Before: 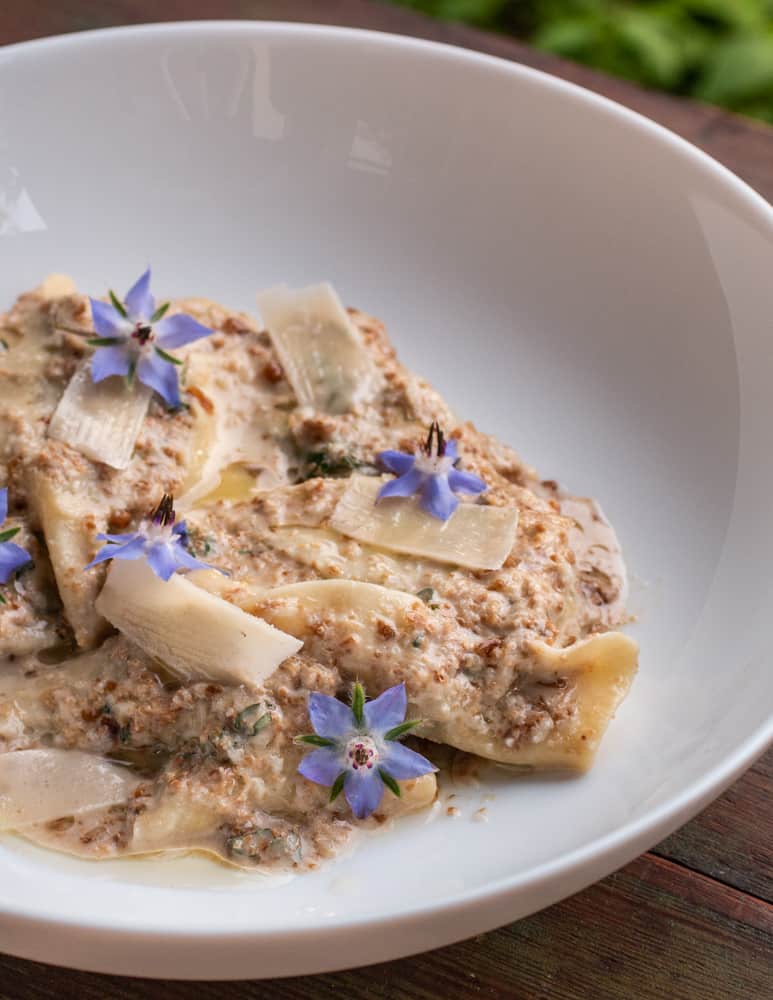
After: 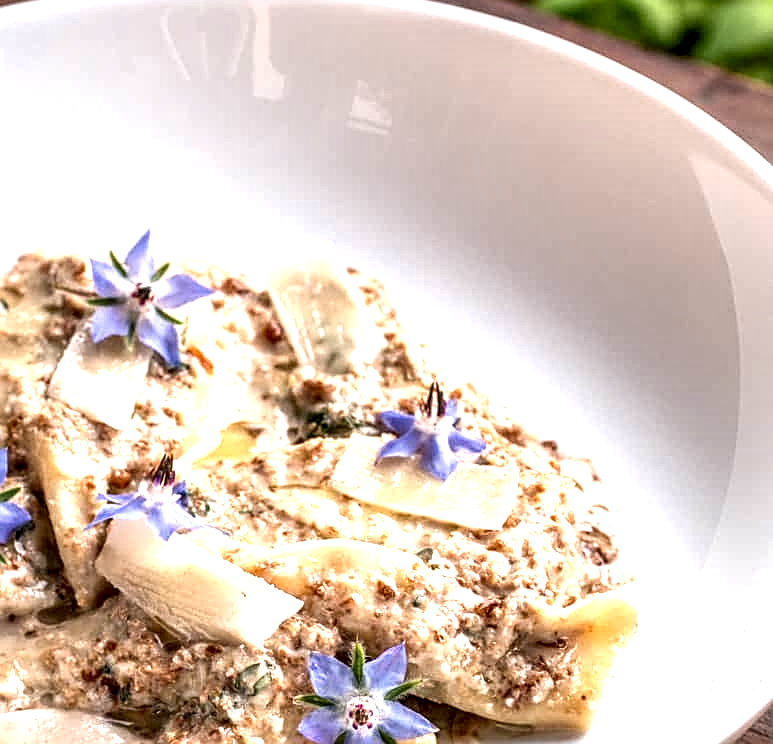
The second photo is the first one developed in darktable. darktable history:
sharpen: on, module defaults
local contrast: highlights 60%, shadows 61%, detail 160%
crop: top 4.083%, bottom 21.475%
tone equalizer: on, module defaults
exposure: black level correction 0, exposure 1.099 EV, compensate highlight preservation false
